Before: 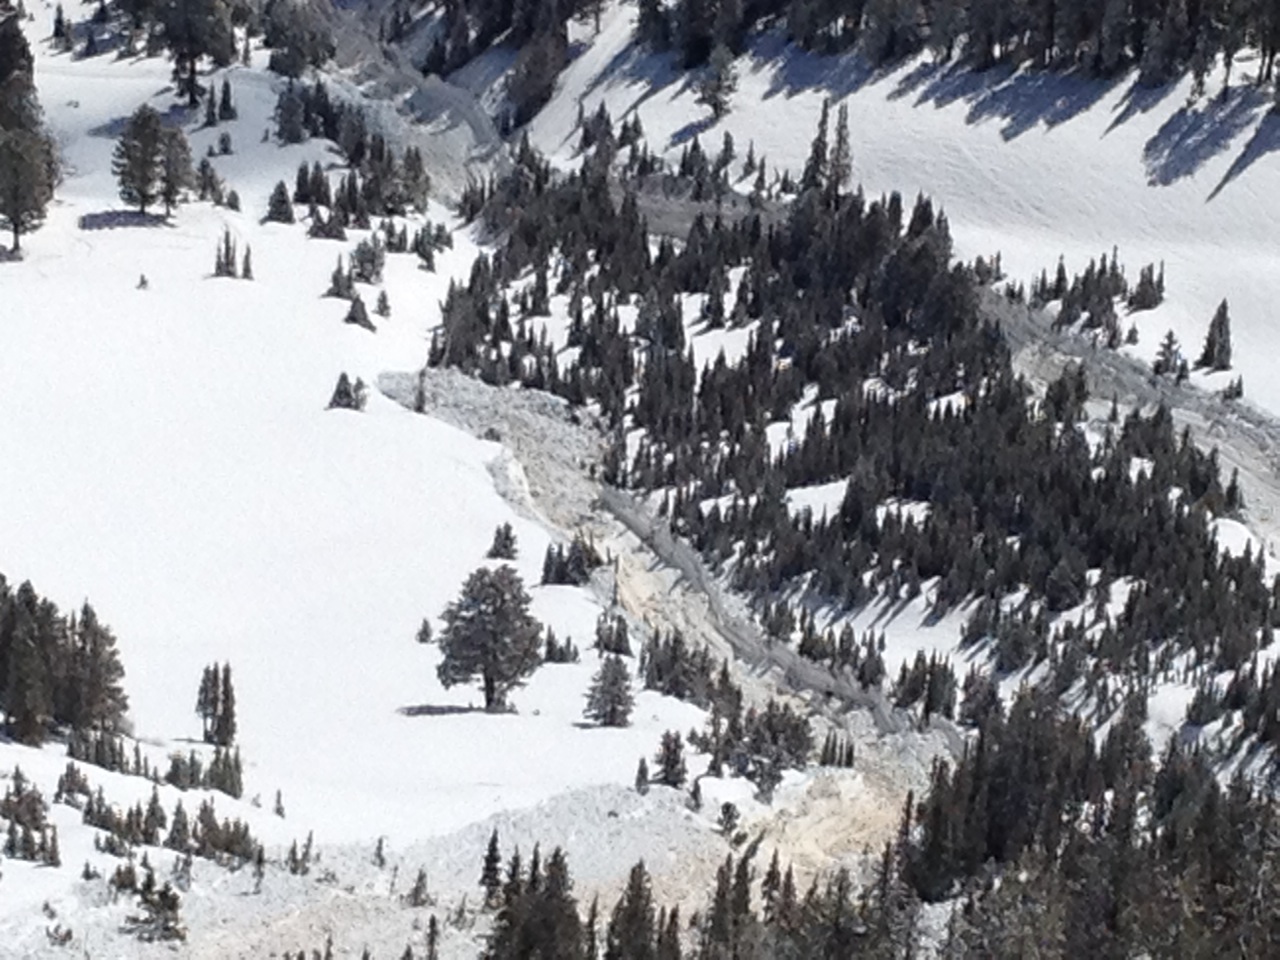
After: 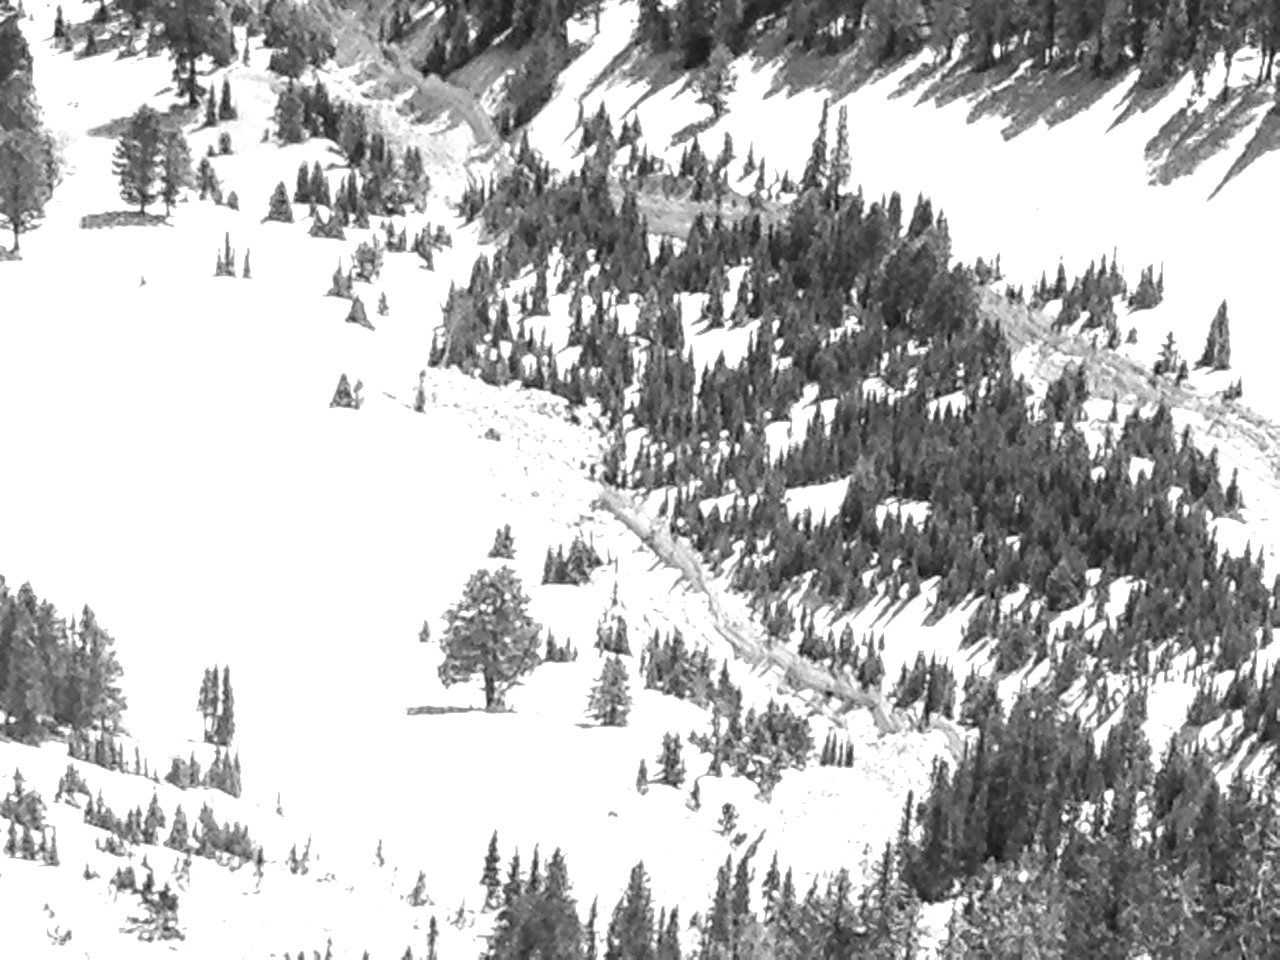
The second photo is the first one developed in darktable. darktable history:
monochrome: a 73.58, b 64.21
white balance: red 0.976, blue 1.04
local contrast: on, module defaults
exposure: black level correction 0, exposure 1.5 EV, compensate exposure bias true, compensate highlight preservation false
